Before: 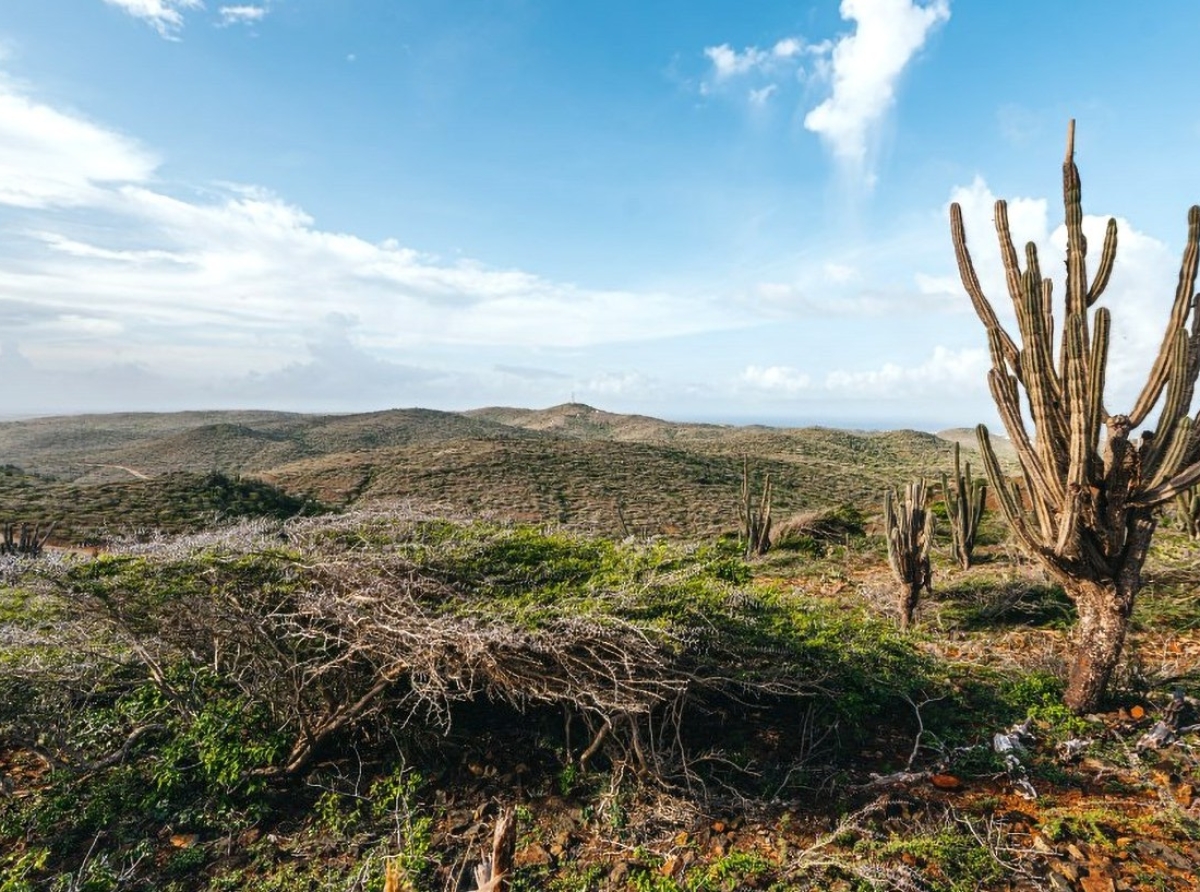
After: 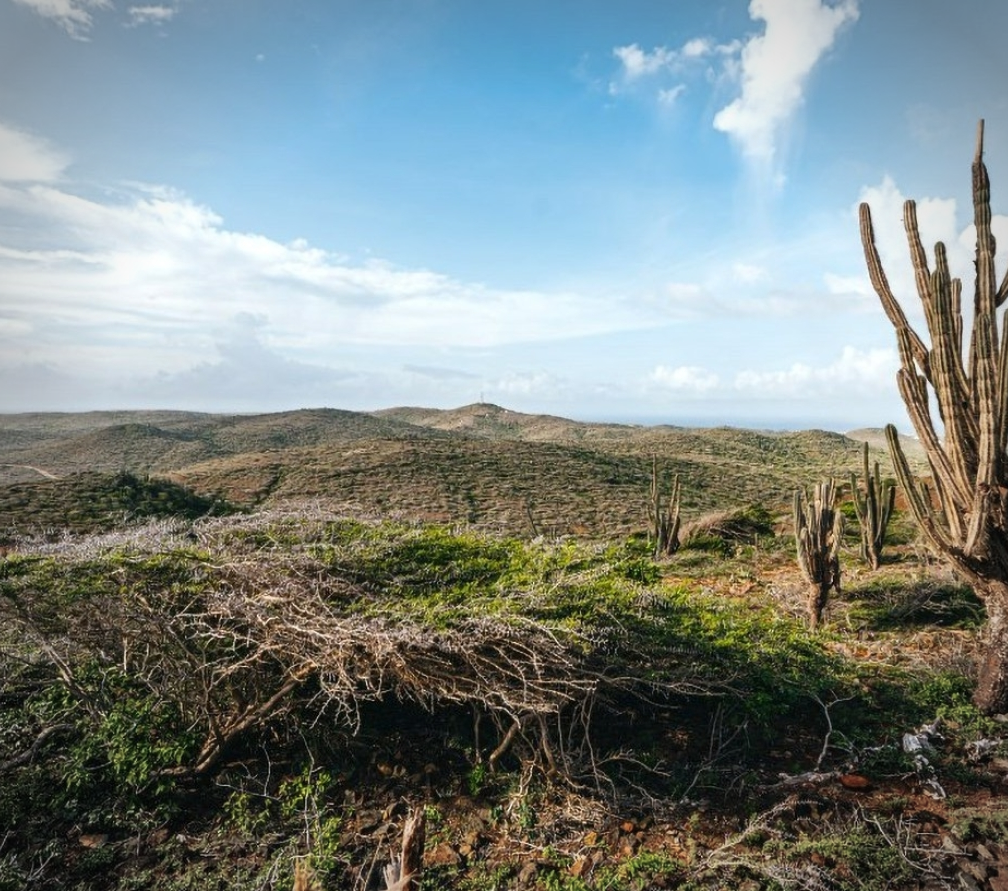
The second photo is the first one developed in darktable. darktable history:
vignetting: automatic ratio true
crop: left 7.598%, right 7.873%
